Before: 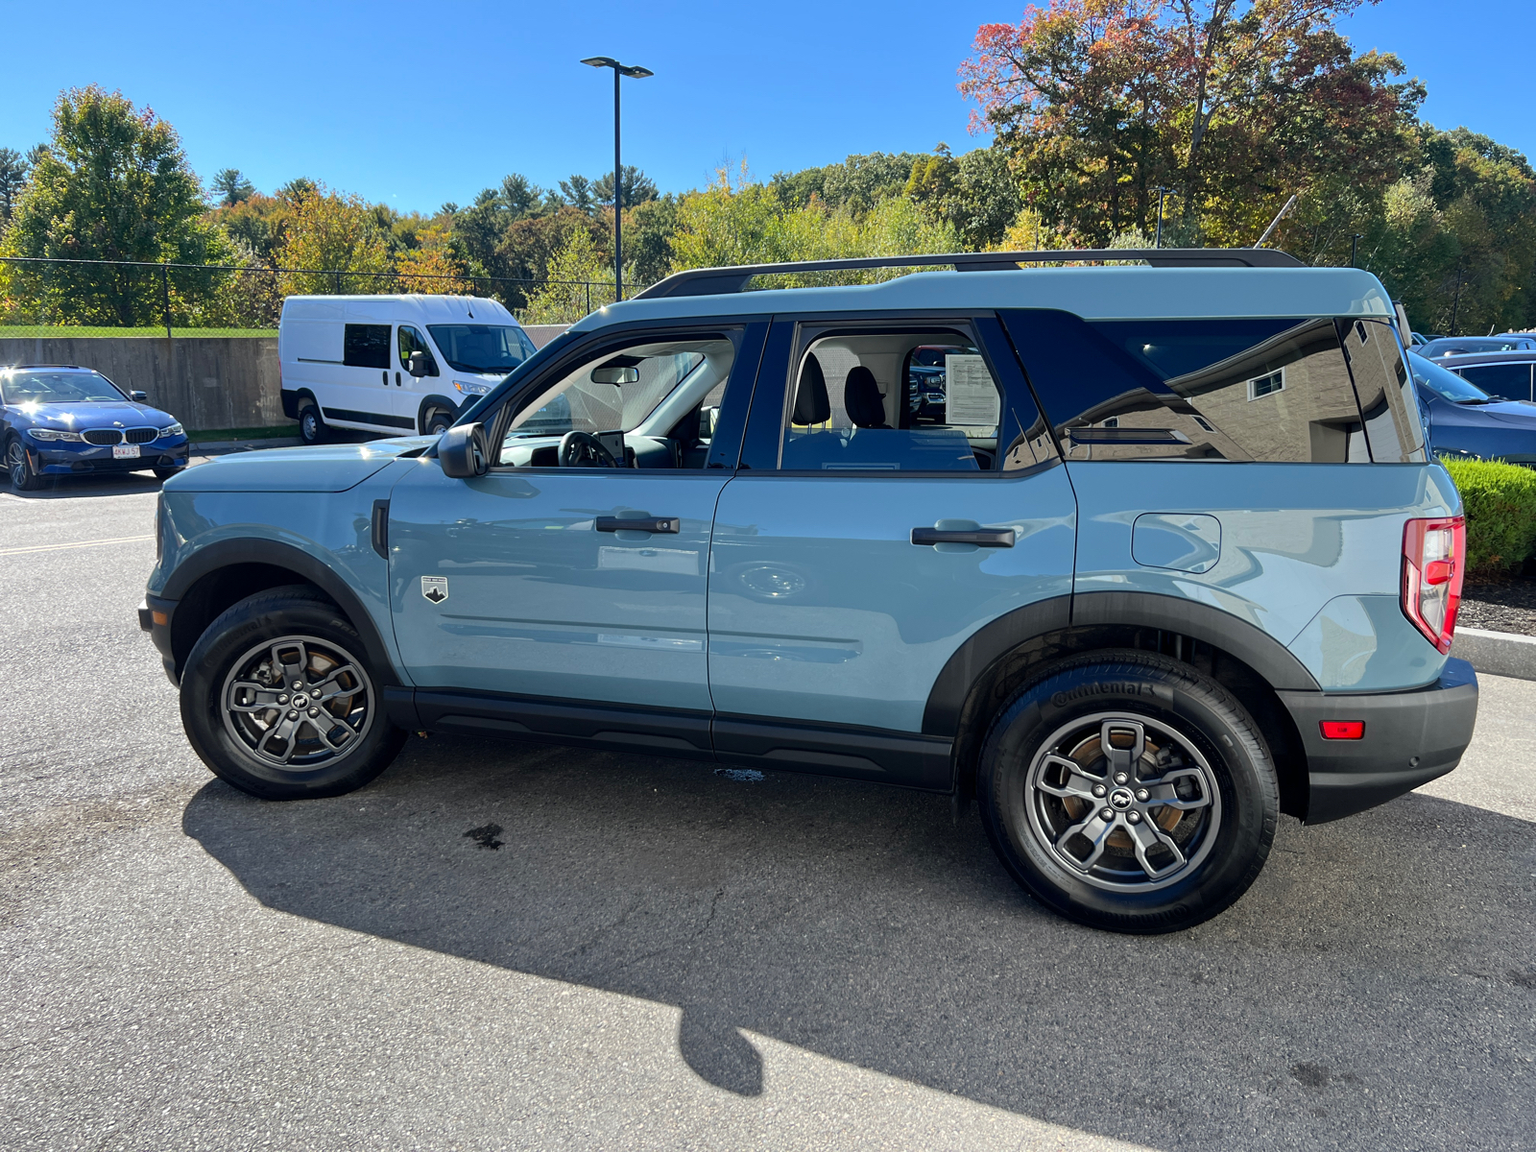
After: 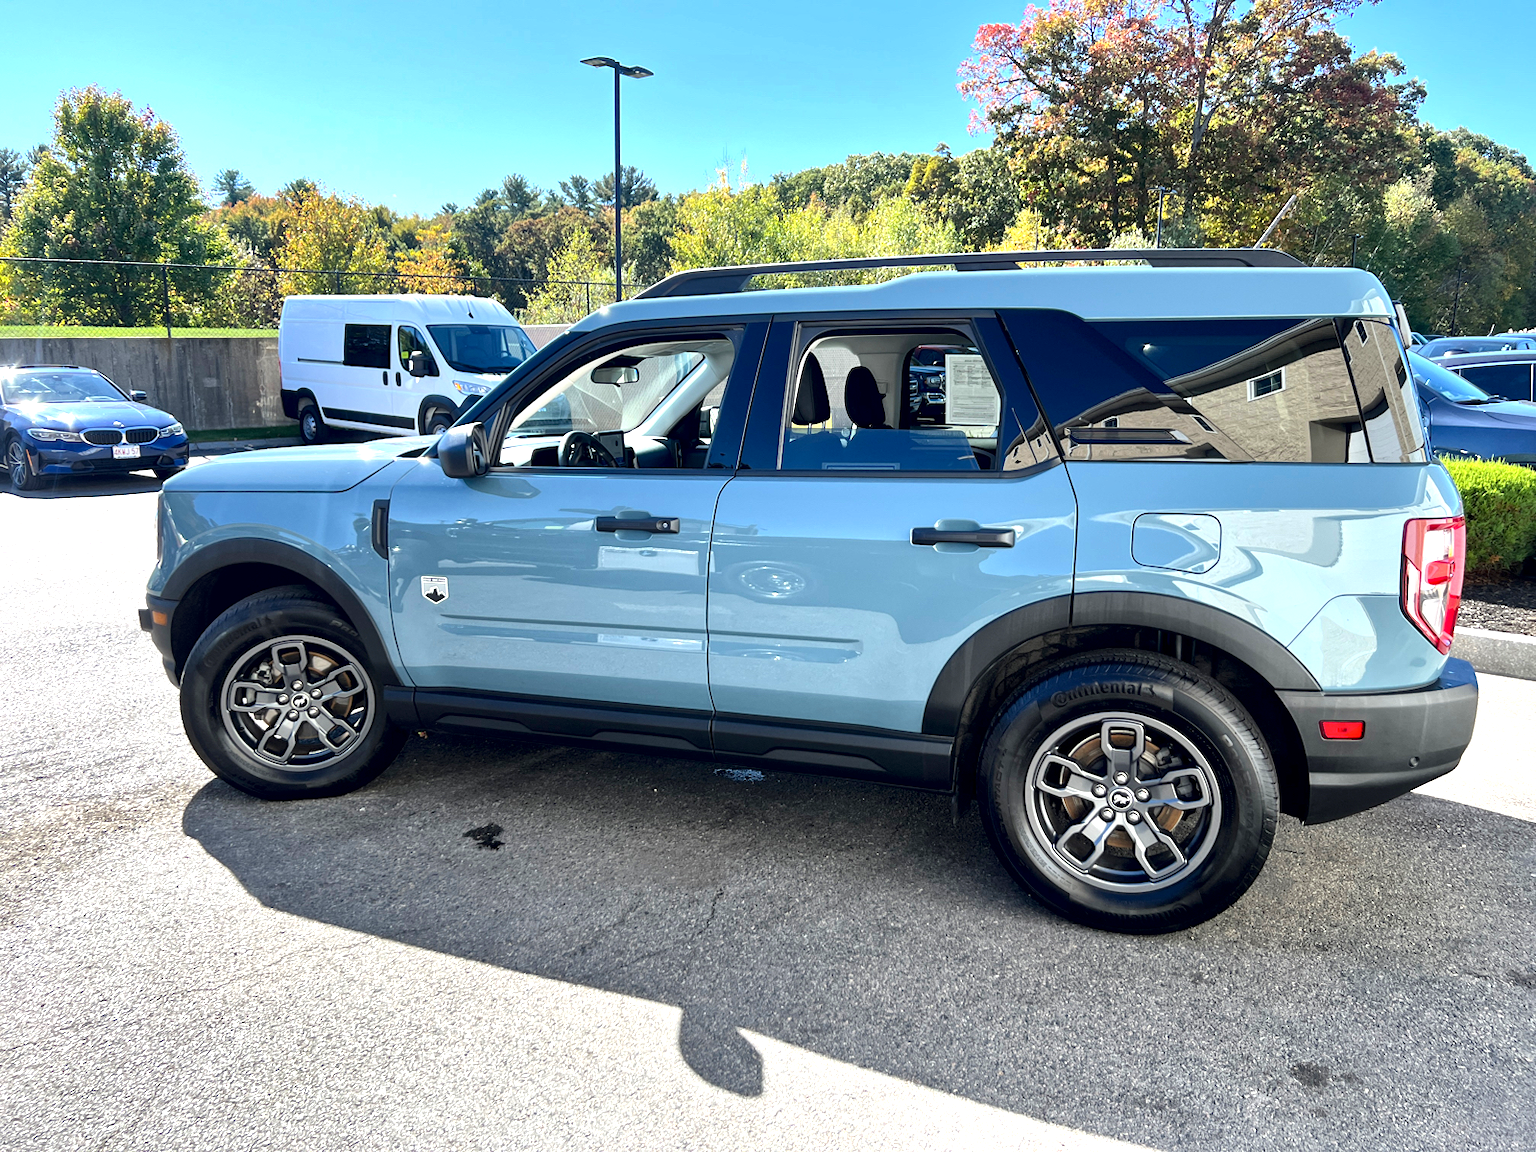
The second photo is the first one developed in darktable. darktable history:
local contrast: mode bilateral grid, contrast 25, coarseness 60, detail 151%, midtone range 0.2
exposure: black level correction 0, exposure 0.9 EV, compensate exposure bias true, compensate highlight preservation false
